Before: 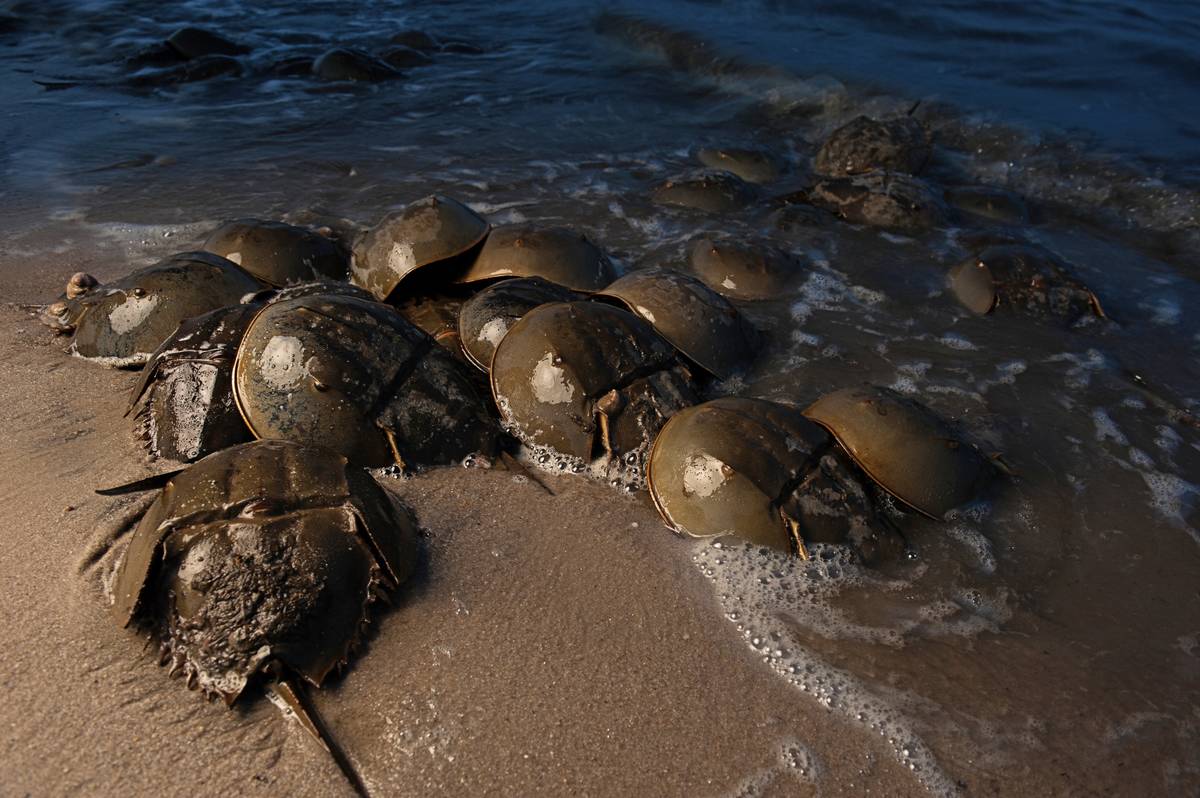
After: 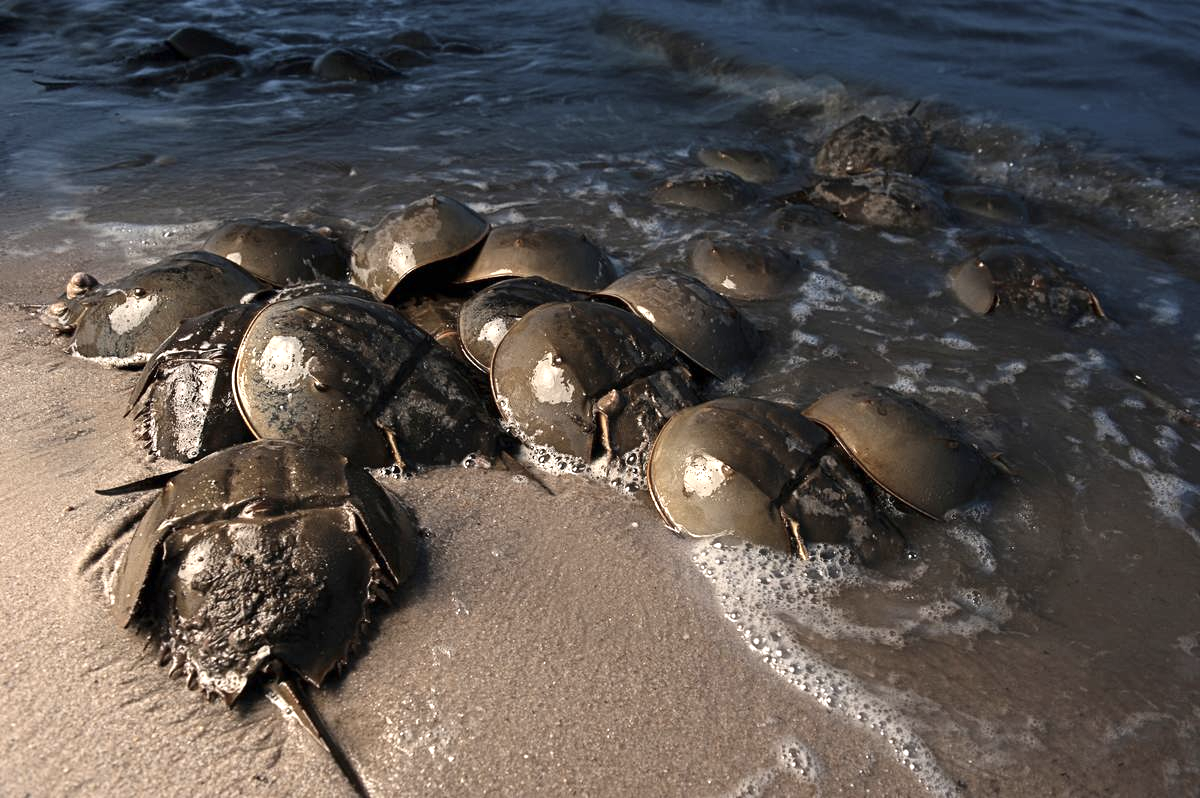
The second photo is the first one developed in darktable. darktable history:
contrast brightness saturation: contrast 0.1, saturation -0.36
exposure: exposure 1 EV, compensate highlight preservation false
